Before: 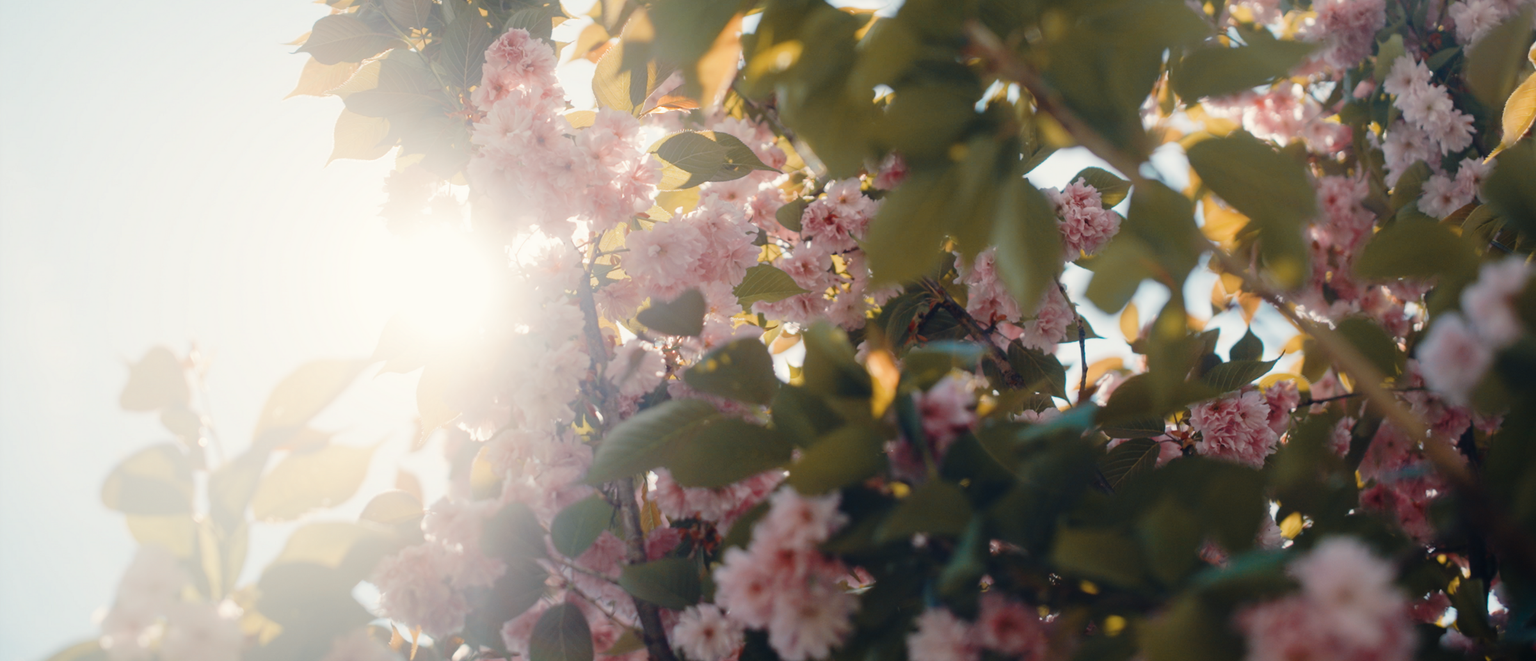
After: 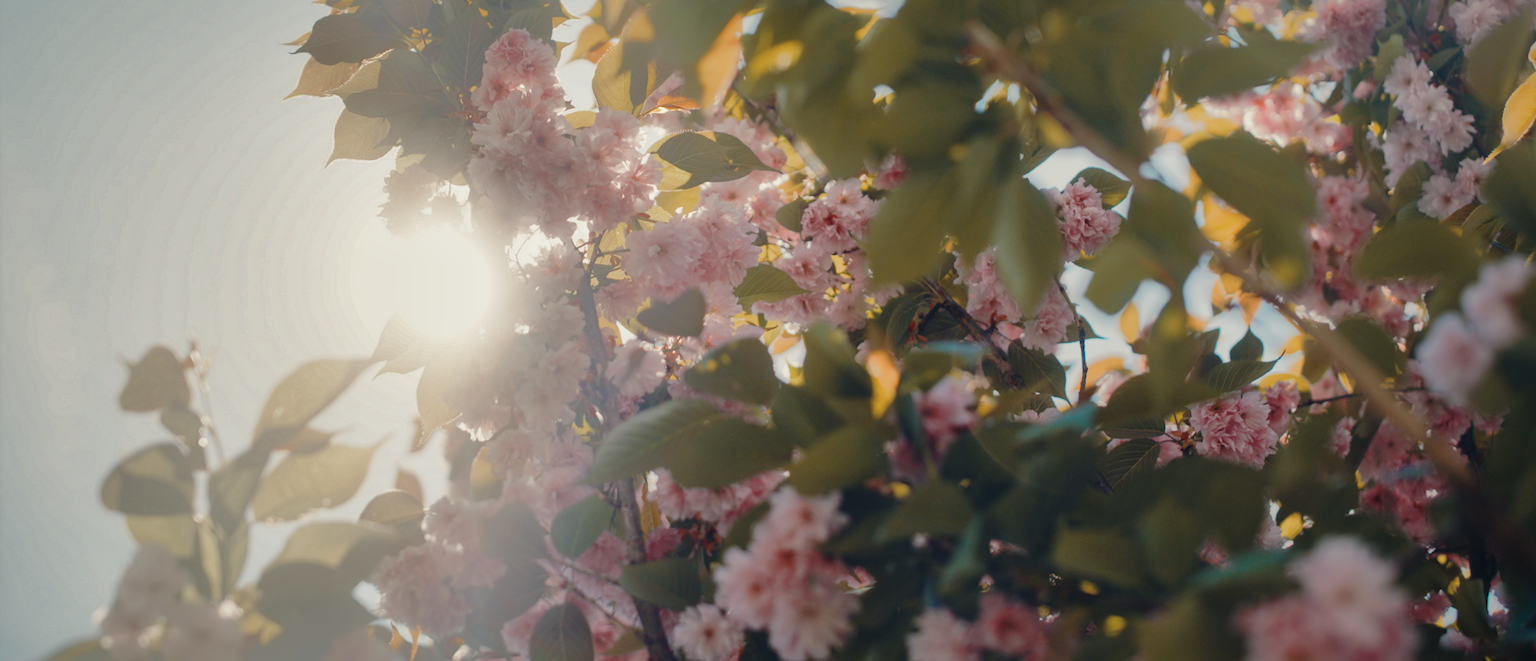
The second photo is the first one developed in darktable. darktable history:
shadows and highlights: shadows 38.43, highlights -74.54
tone equalizer: on, module defaults
exposure: exposure -0.05 EV
color balance rgb: on, module defaults
